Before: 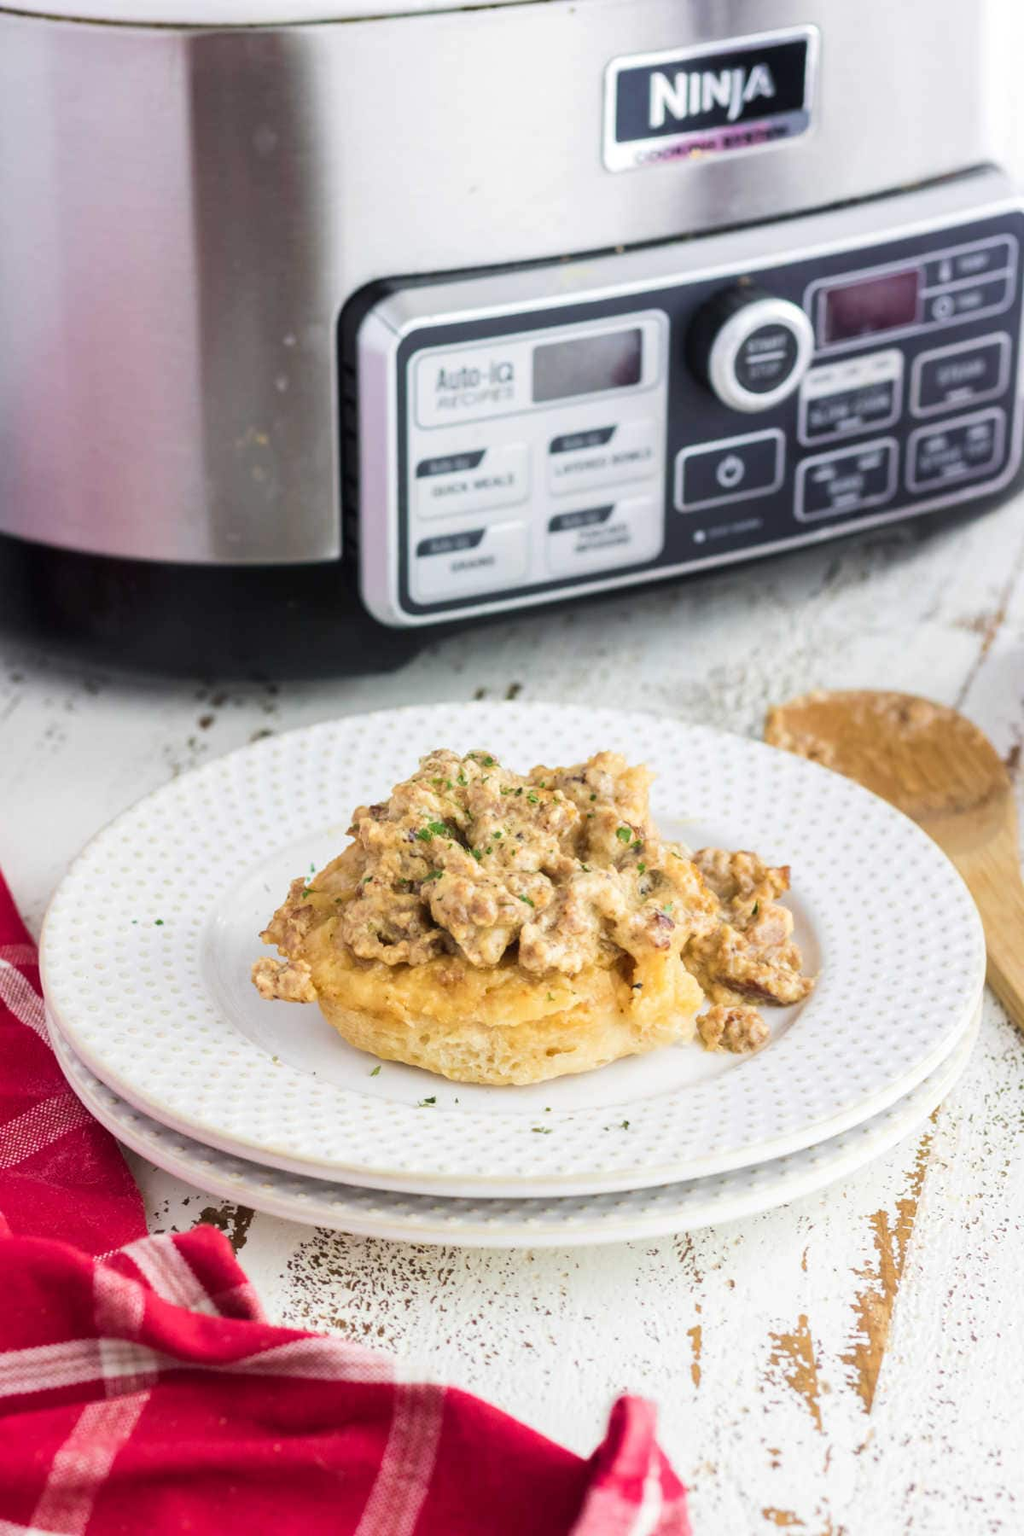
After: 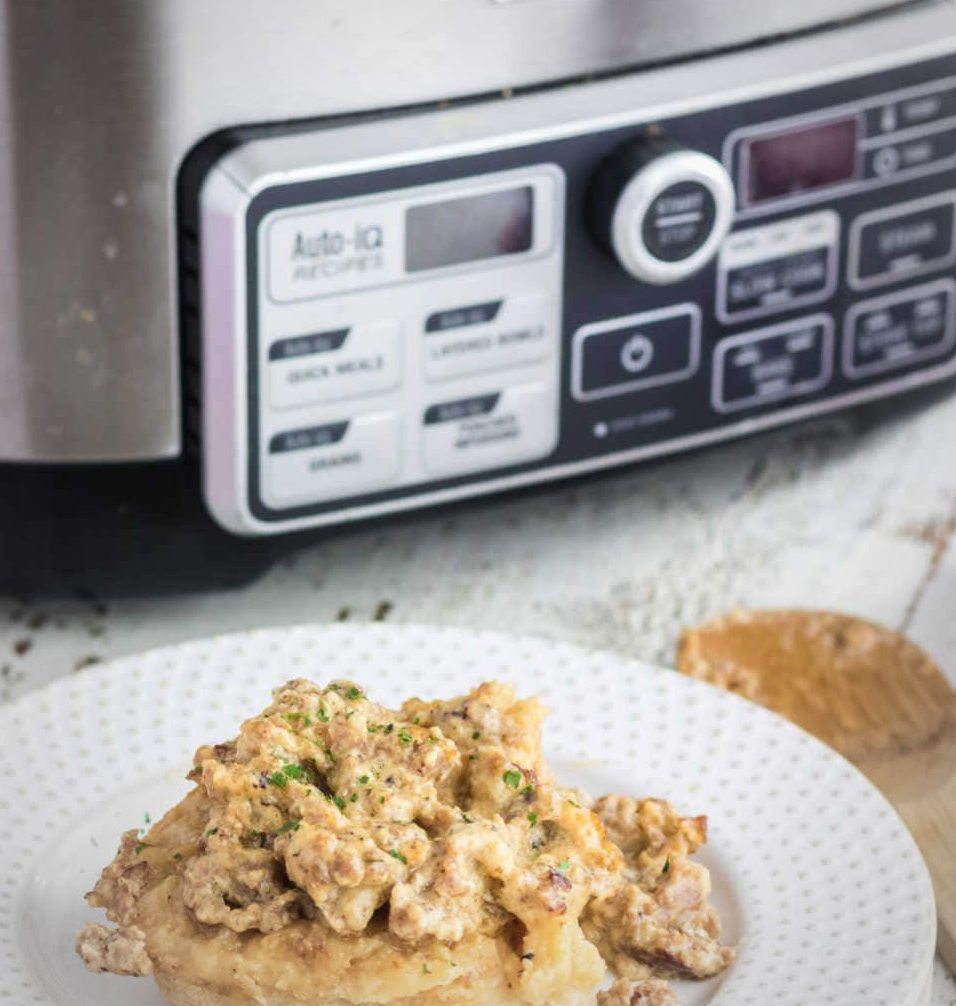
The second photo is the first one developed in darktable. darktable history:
vignetting: fall-off start 73.08%, brightness -0.291, unbound false
crop: left 18.3%, top 11.072%, right 1.99%, bottom 32.984%
